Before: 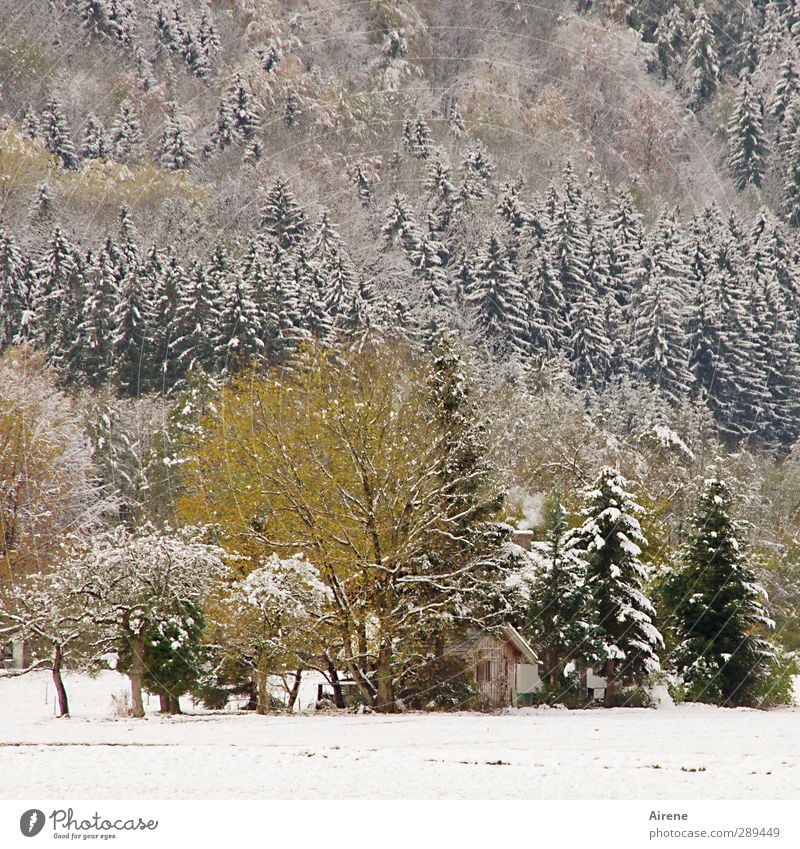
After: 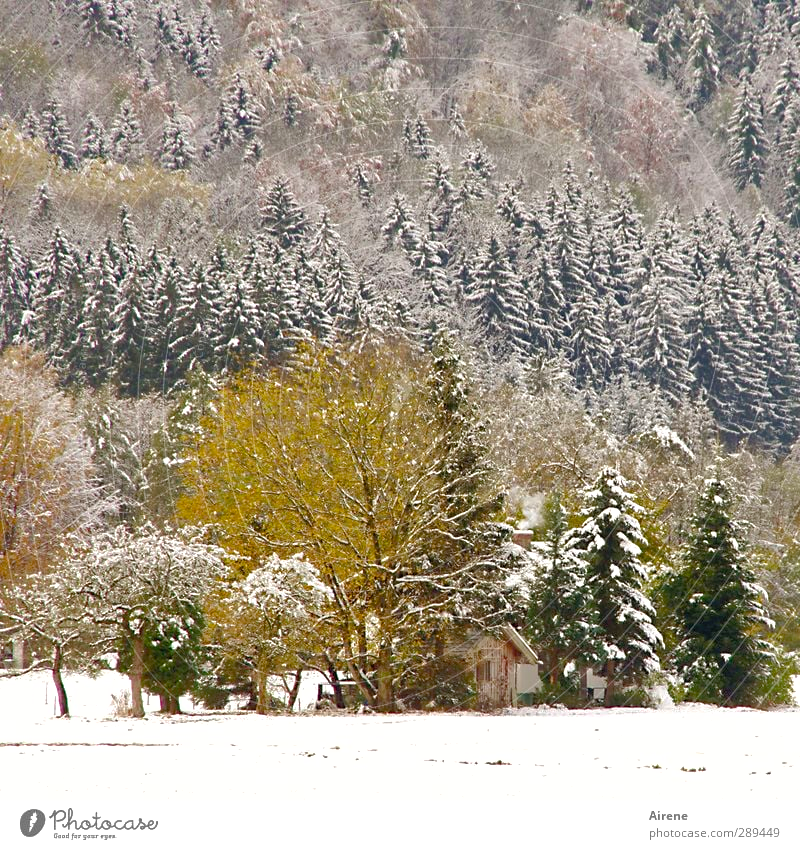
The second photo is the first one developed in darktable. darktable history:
shadows and highlights: on, module defaults
color balance rgb: highlights gain › luminance 17.305%, perceptual saturation grading › global saturation 25.341%, perceptual saturation grading › highlights -27.774%, perceptual saturation grading › shadows 34.272%, perceptual brilliance grading › global brilliance 4.501%
